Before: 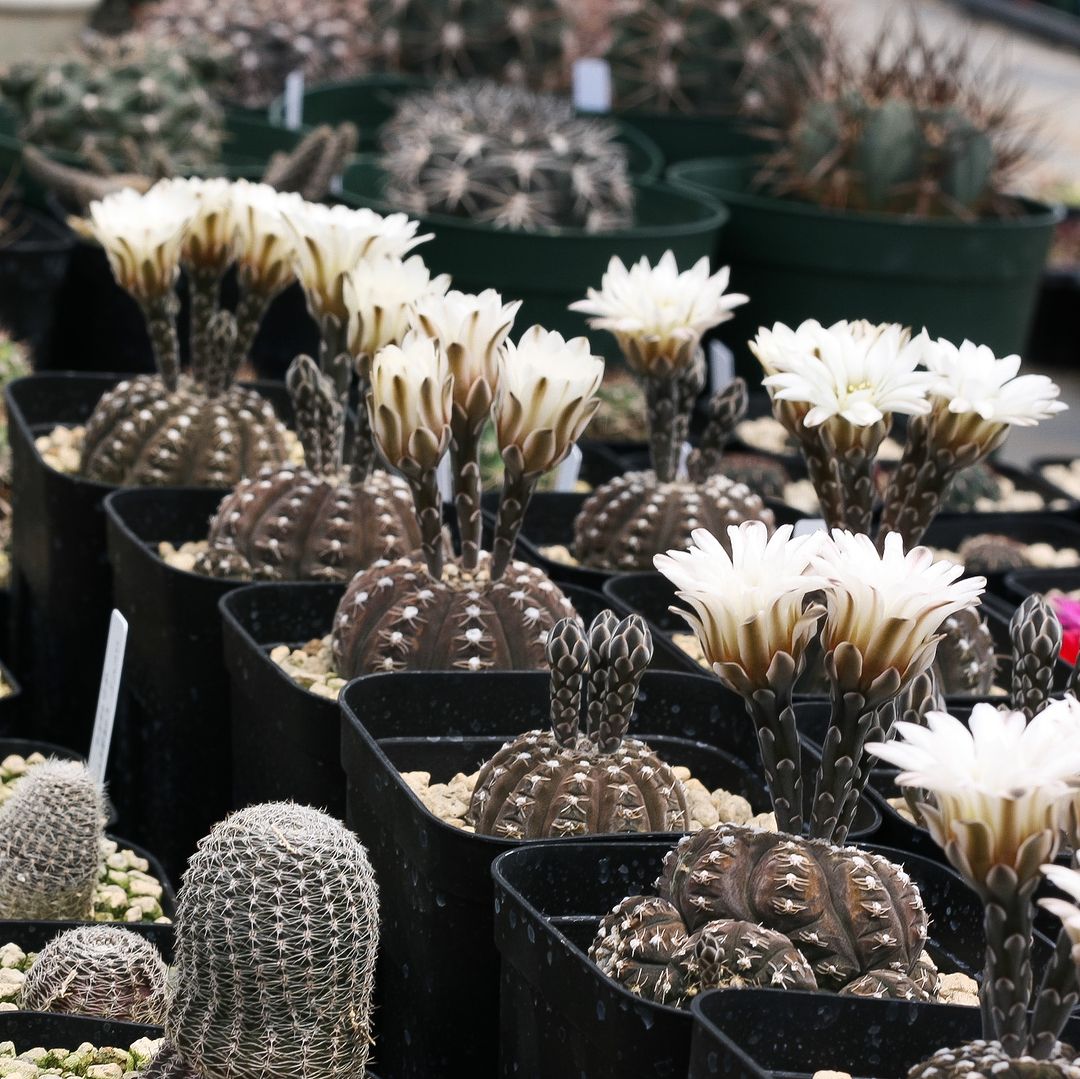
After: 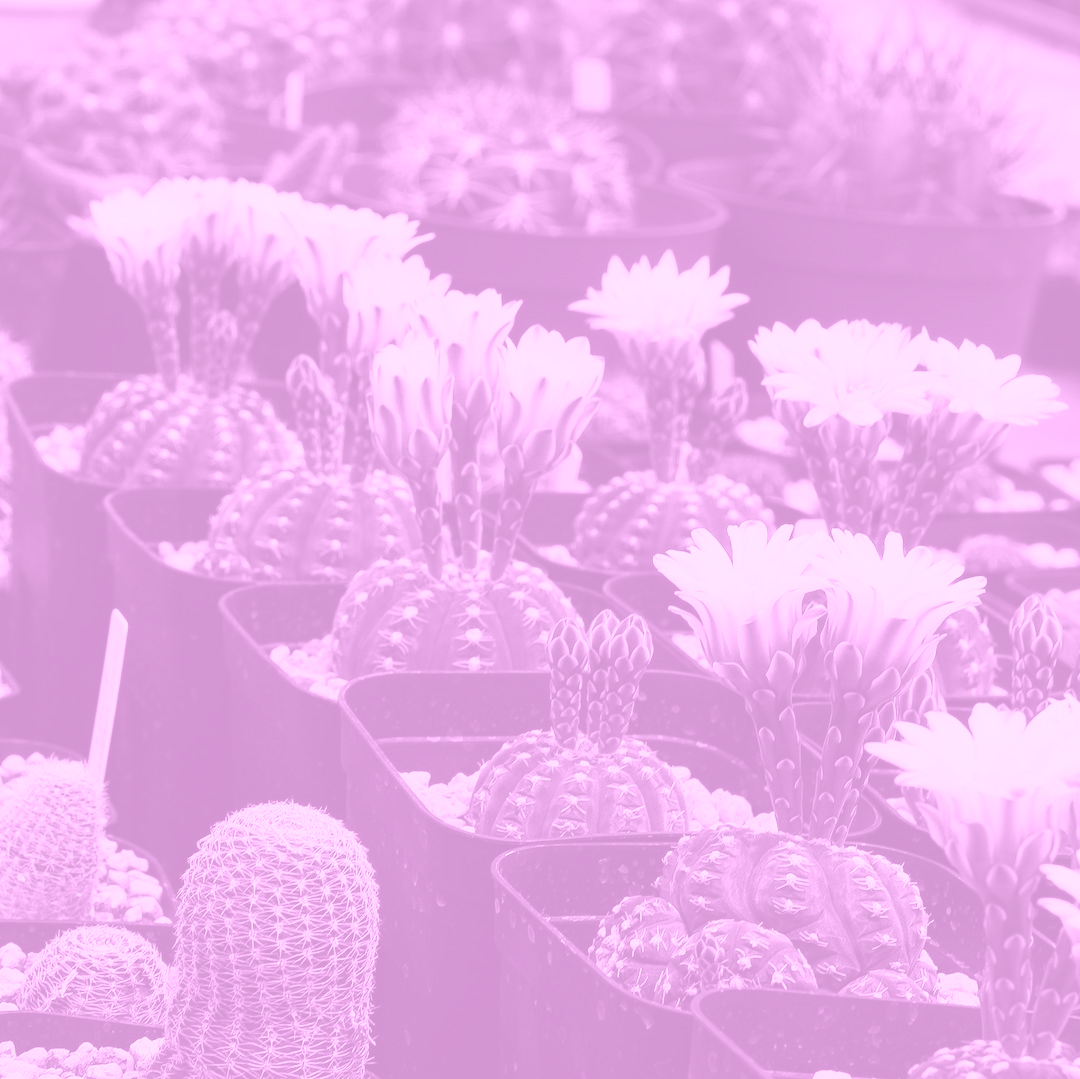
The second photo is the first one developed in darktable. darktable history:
colorize: hue 331.2°, saturation 75%, source mix 30.28%, lightness 70.52%, version 1
color balance: lift [1.003, 0.993, 1.001, 1.007], gamma [1.018, 1.072, 0.959, 0.928], gain [0.974, 0.873, 1.031, 1.127]
white balance: red 0.967, blue 1.049
